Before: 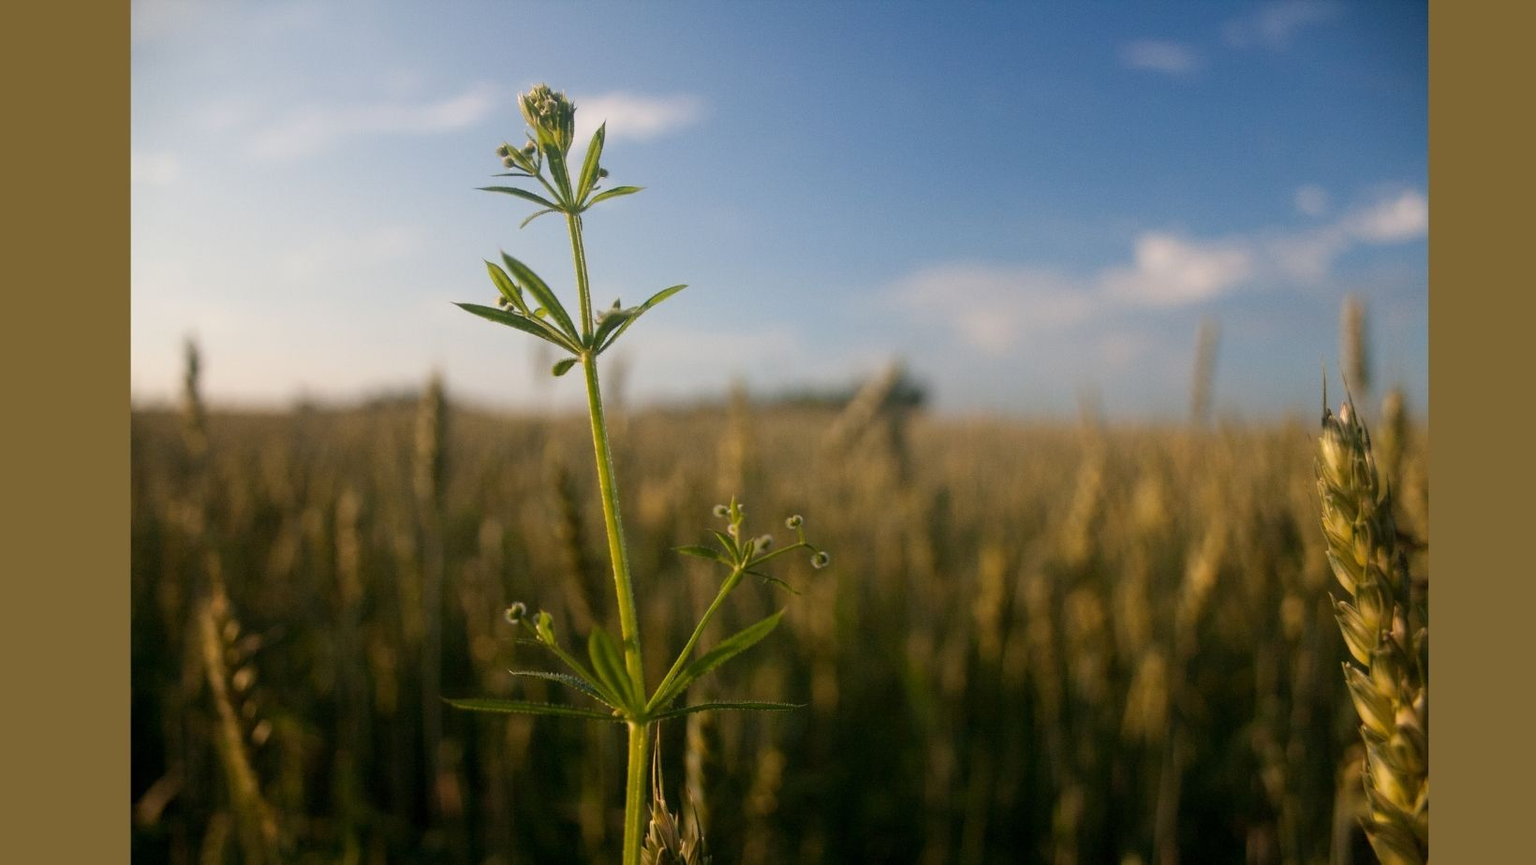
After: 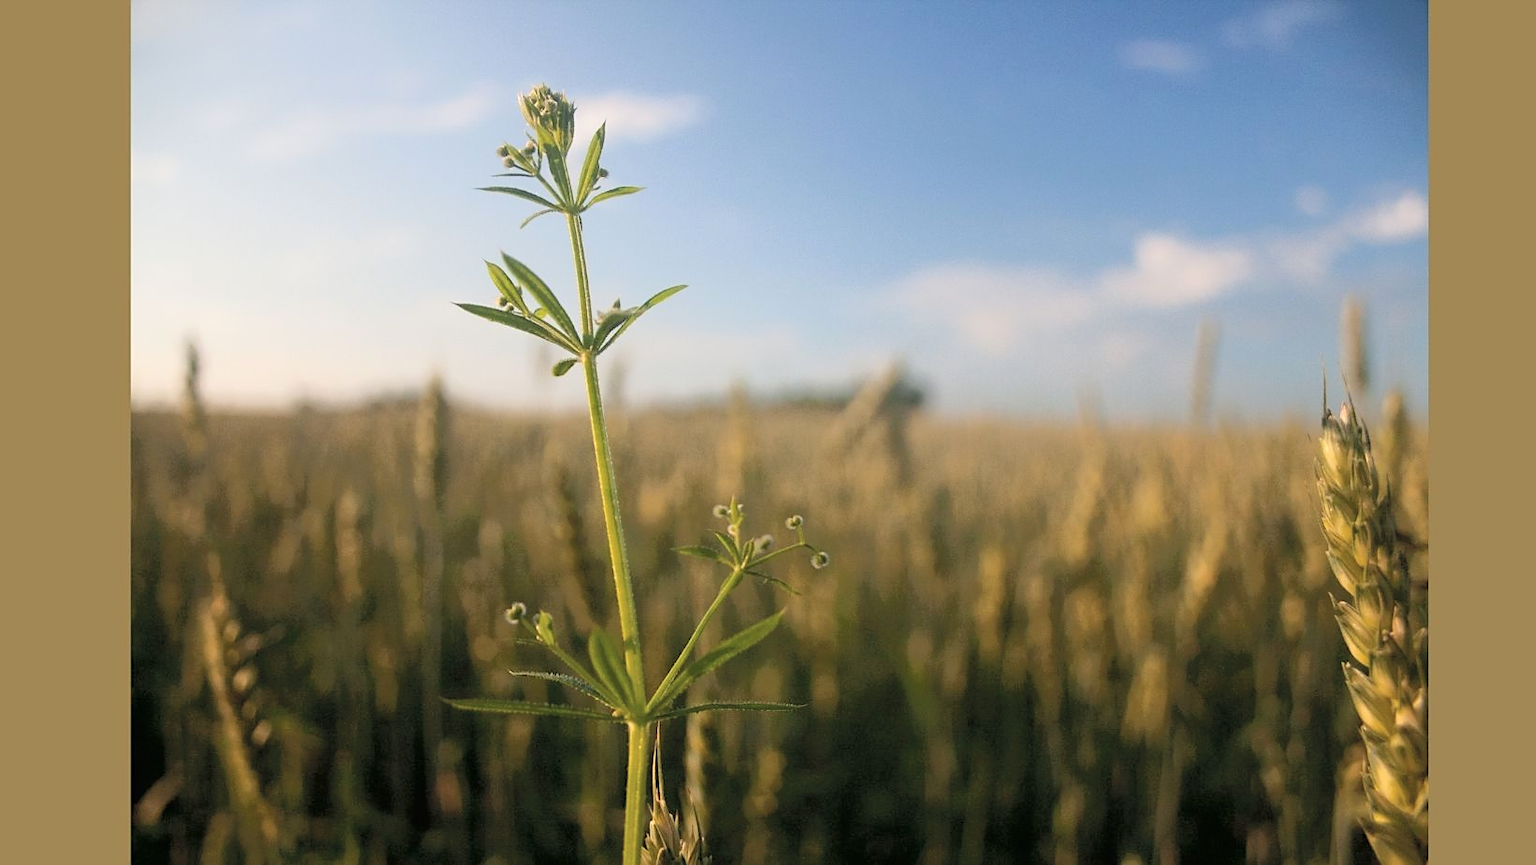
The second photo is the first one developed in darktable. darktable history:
tone curve: curves: ch0 [(0, 0) (0.003, 0.013) (0.011, 0.017) (0.025, 0.035) (0.044, 0.093) (0.069, 0.146) (0.1, 0.179) (0.136, 0.243) (0.177, 0.294) (0.224, 0.332) (0.277, 0.412) (0.335, 0.454) (0.399, 0.531) (0.468, 0.611) (0.543, 0.669) (0.623, 0.738) (0.709, 0.823) (0.801, 0.881) (0.898, 0.951) (1, 1)], color space Lab, independent channels, preserve colors none
sharpen: radius 1.908, amount 0.397, threshold 1.43
